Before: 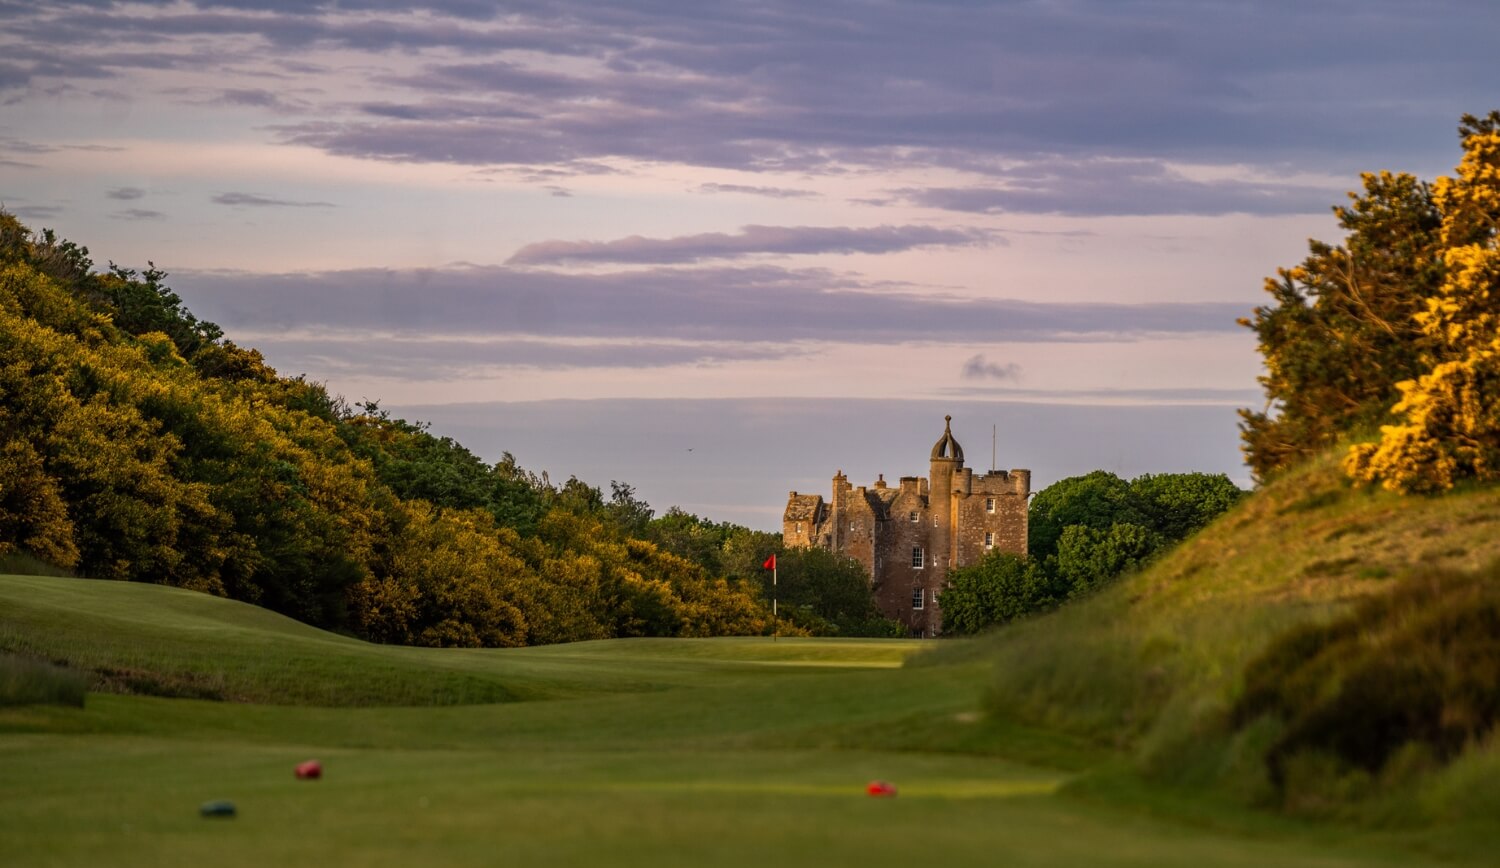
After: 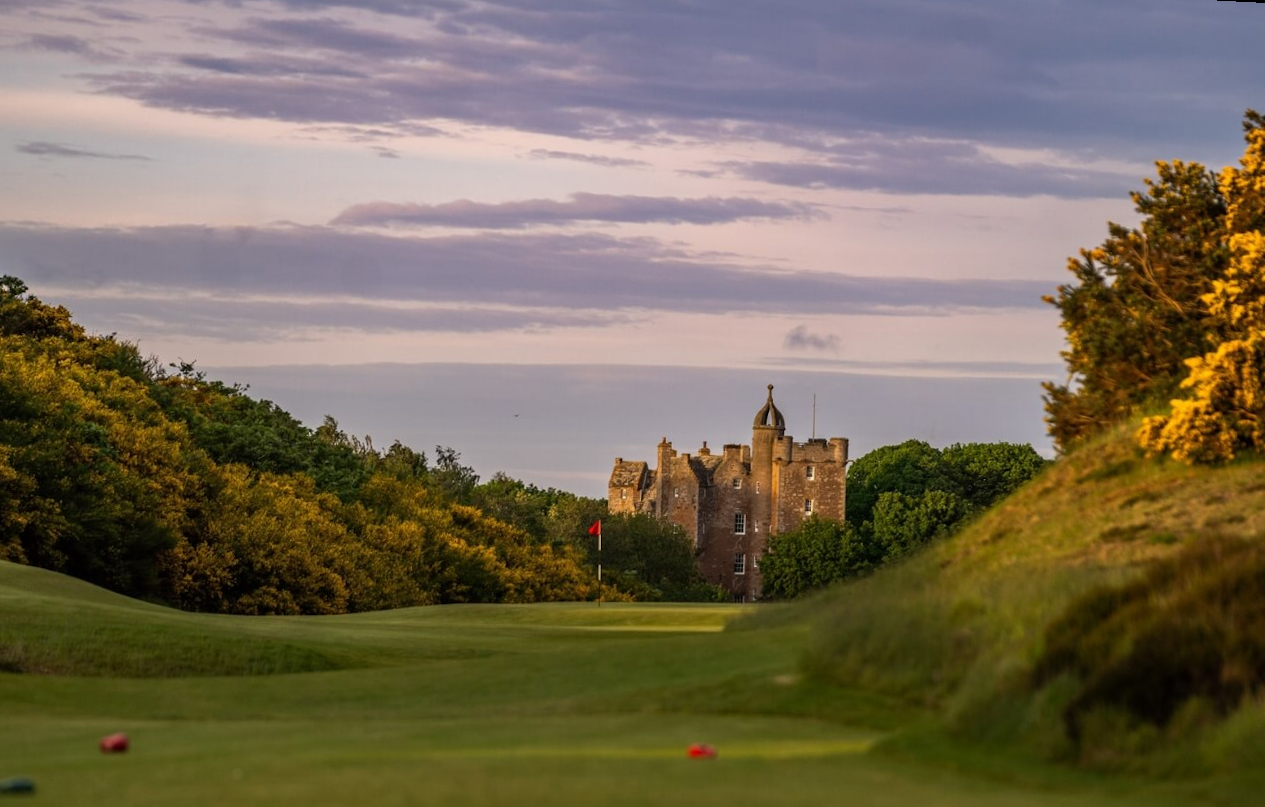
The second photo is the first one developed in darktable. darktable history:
crop and rotate: left 14.584%
rotate and perspective: rotation 0.679°, lens shift (horizontal) 0.136, crop left 0.009, crop right 0.991, crop top 0.078, crop bottom 0.95
